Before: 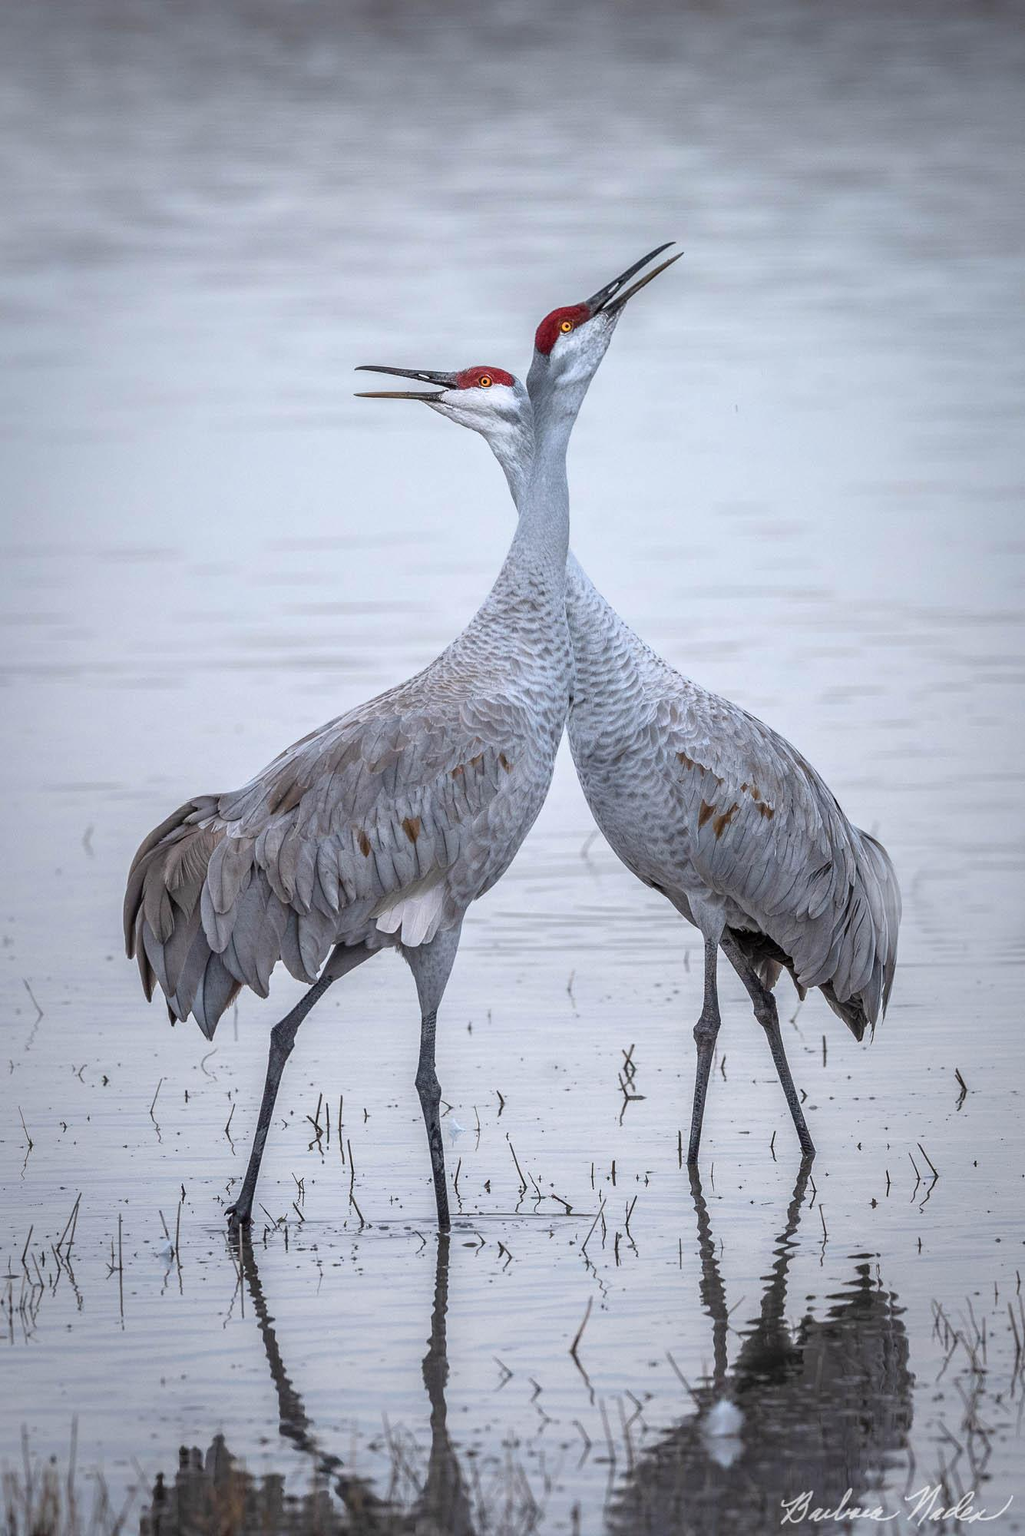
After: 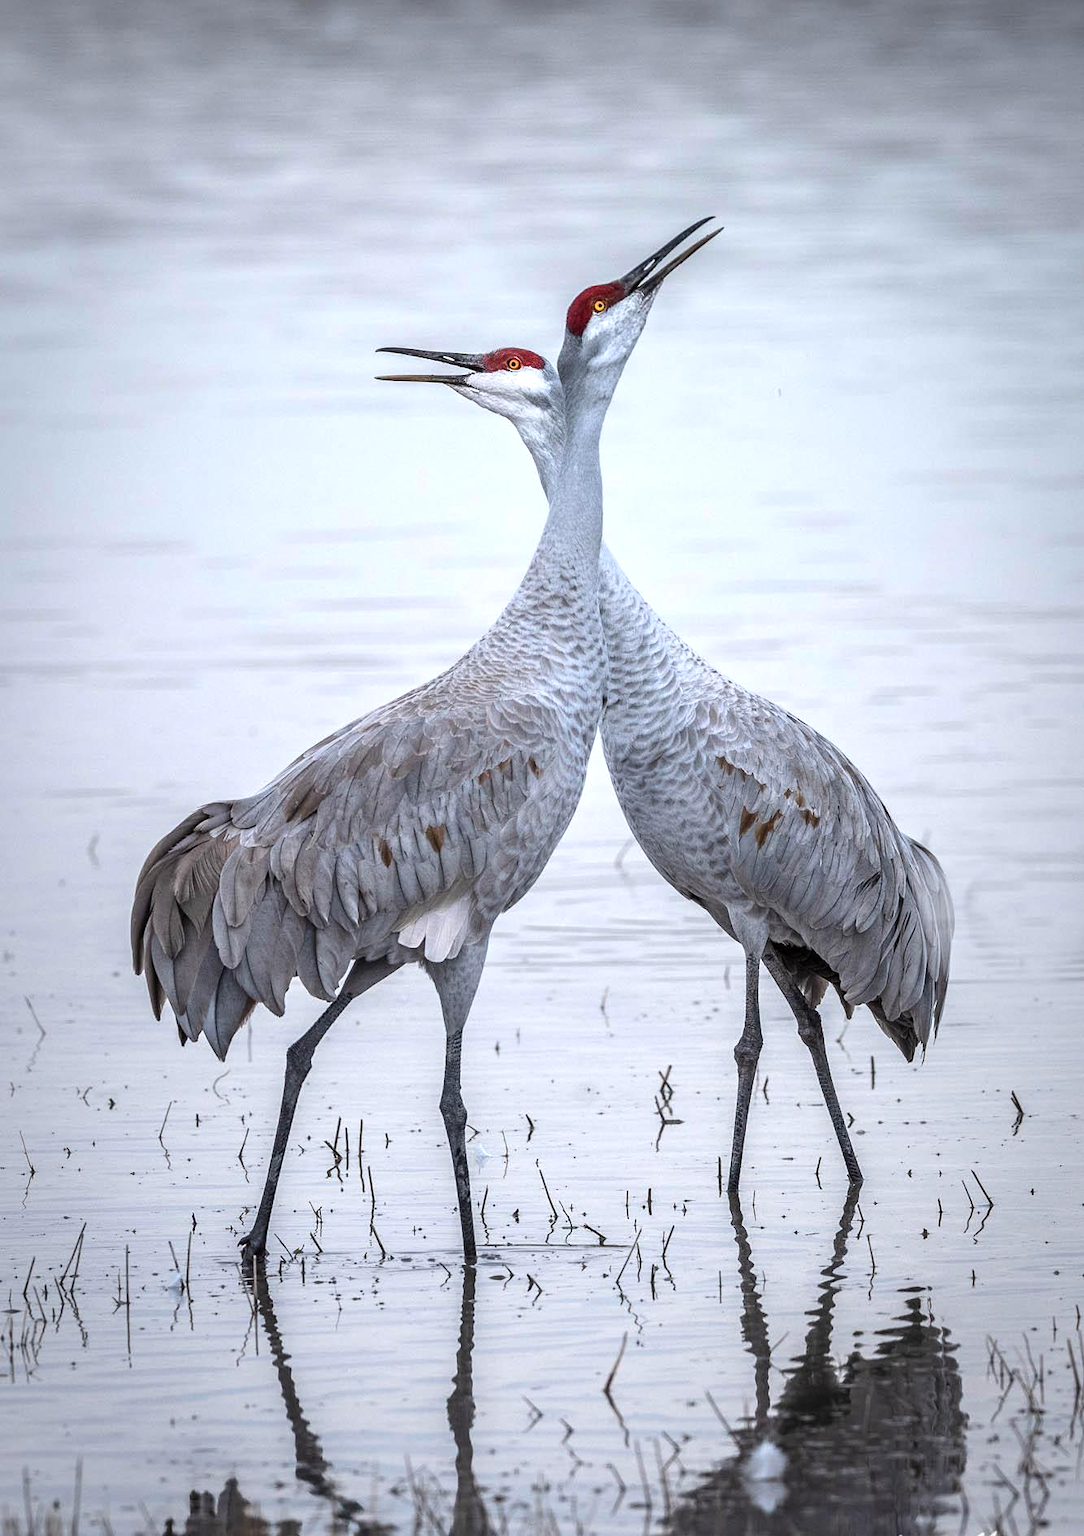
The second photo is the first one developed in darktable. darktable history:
tone equalizer: -8 EV -0.417 EV, -7 EV -0.389 EV, -6 EV -0.333 EV, -5 EV -0.222 EV, -3 EV 0.222 EV, -2 EV 0.333 EV, -1 EV 0.389 EV, +0 EV 0.417 EV, edges refinement/feathering 500, mask exposure compensation -1.57 EV, preserve details no
crop and rotate: top 2.479%, bottom 3.018%
